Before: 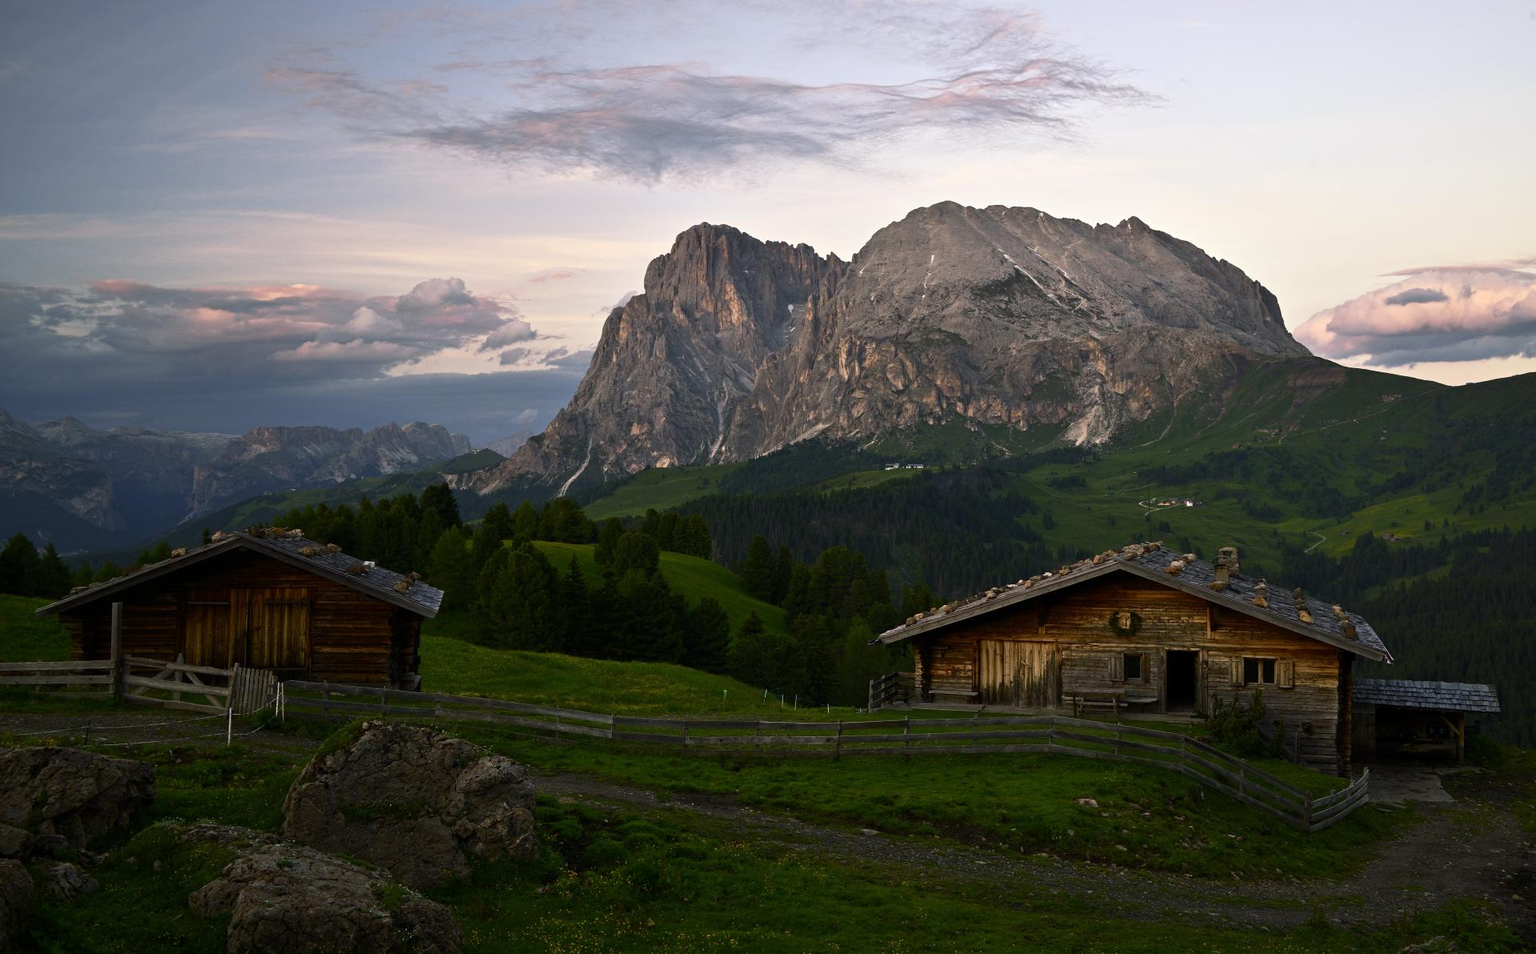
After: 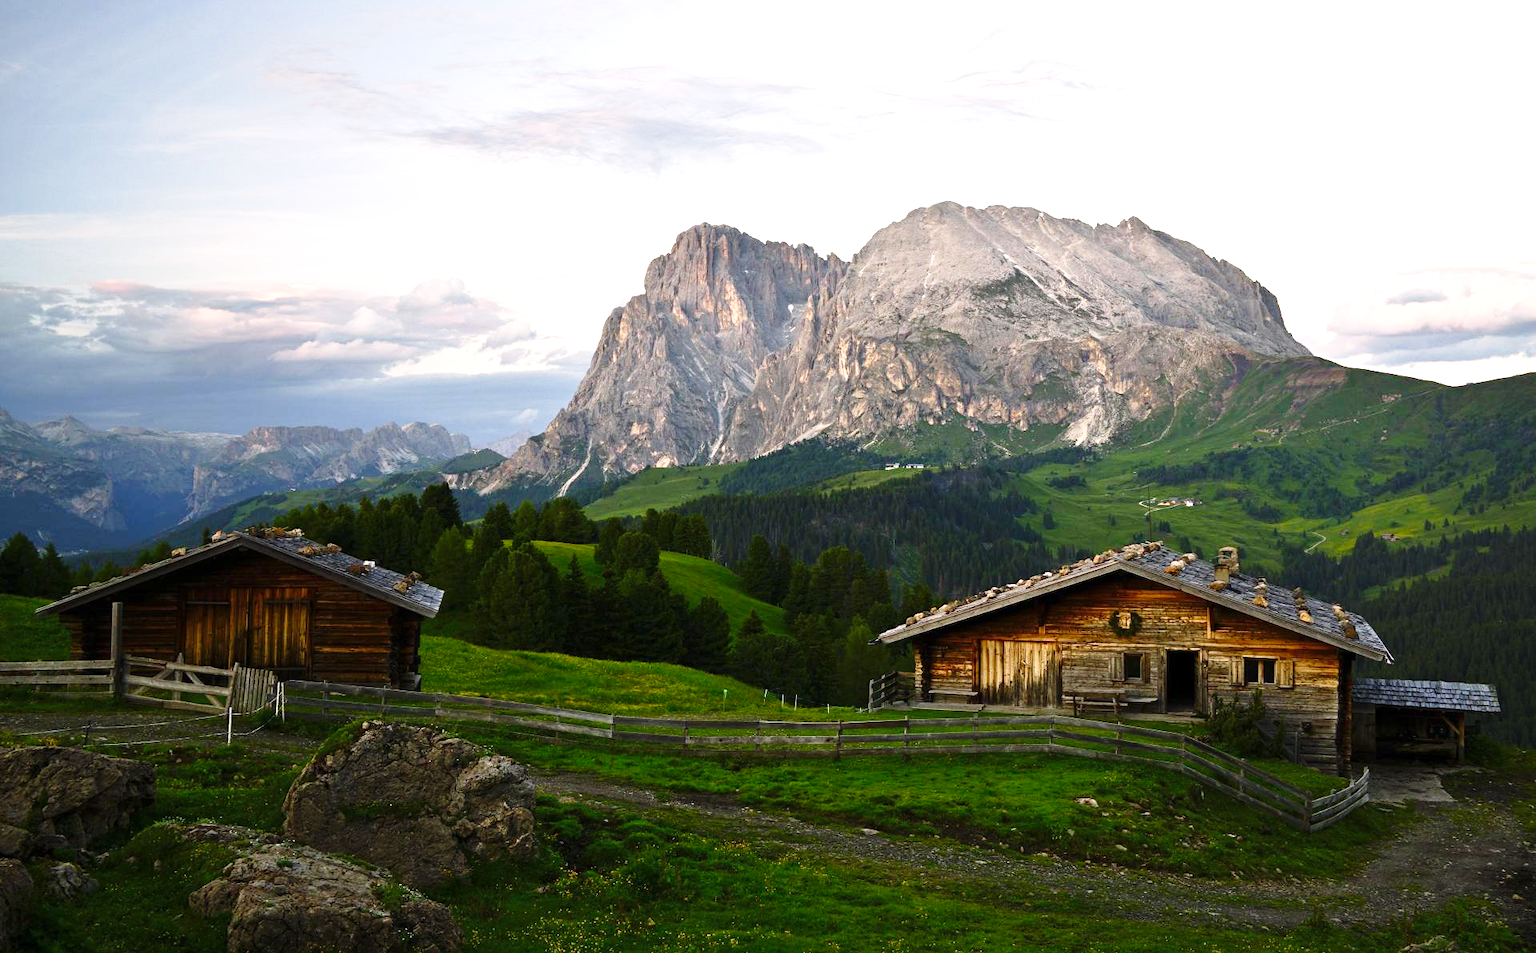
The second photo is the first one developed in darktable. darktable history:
exposure: exposure 0.949 EV, compensate exposure bias true, compensate highlight preservation false
base curve: curves: ch0 [(0, 0) (0.028, 0.03) (0.121, 0.232) (0.46, 0.748) (0.859, 0.968) (1, 1)], preserve colors none
